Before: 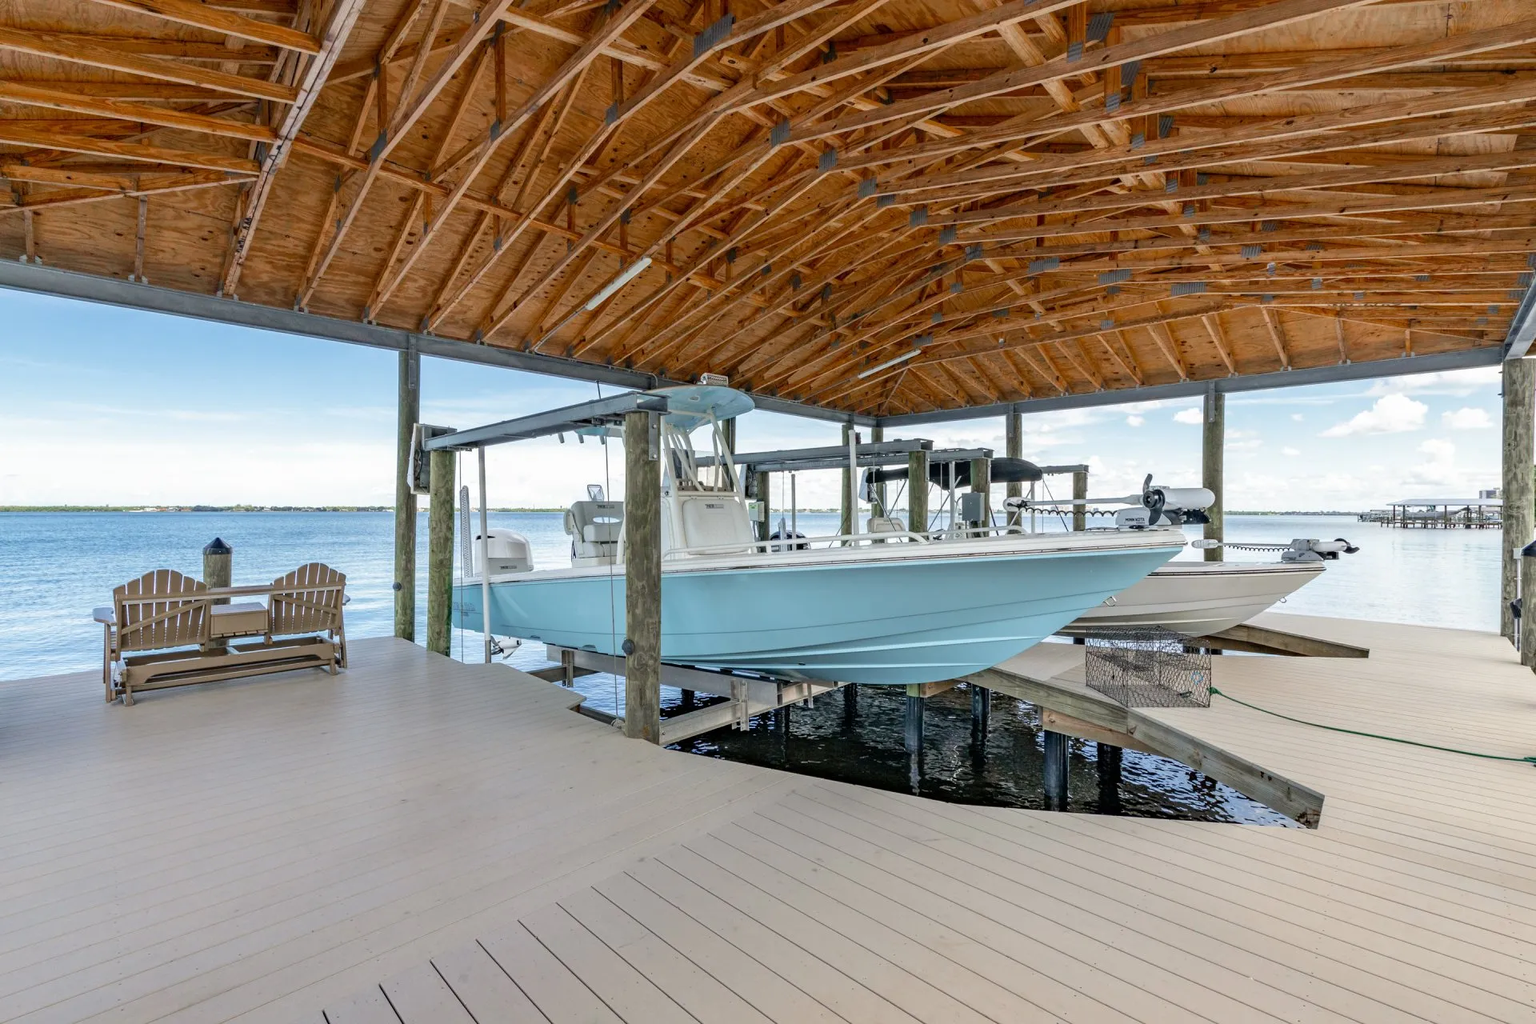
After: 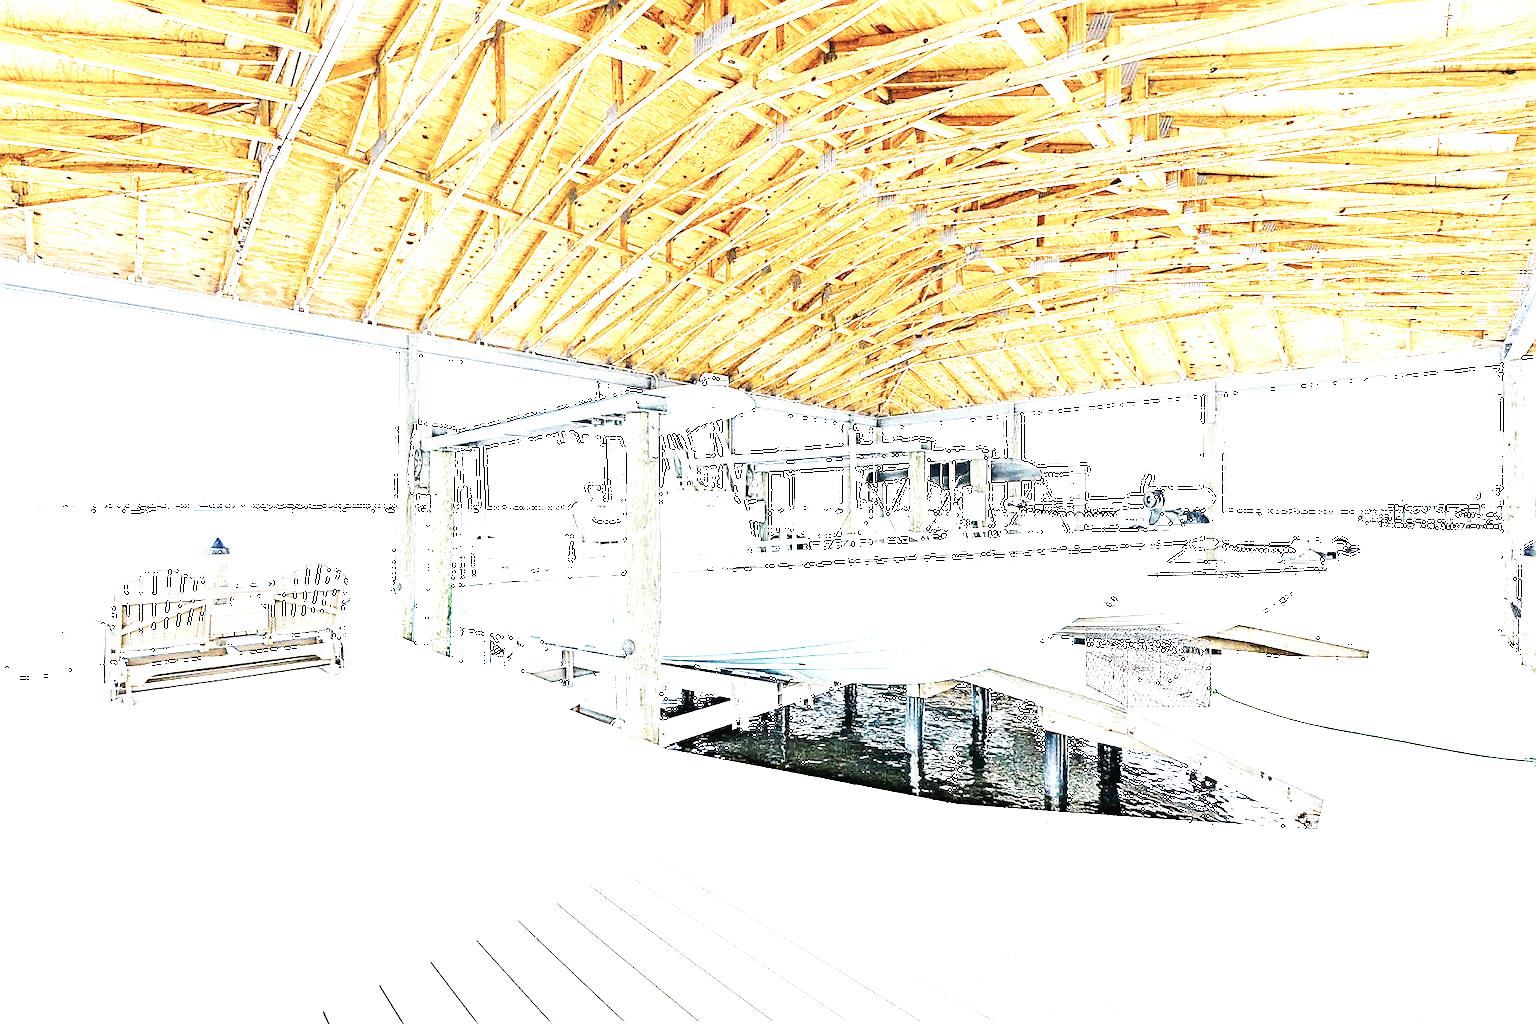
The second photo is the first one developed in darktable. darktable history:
exposure: black level correction 0.001, exposure 2.579 EV, compensate highlight preservation false
sharpen: radius 1.388, amount 1.266, threshold 0.817
color balance rgb: shadows lift › luminance -19.726%, highlights gain › luminance 14.641%, perceptual saturation grading › global saturation 0.728%, perceptual saturation grading › mid-tones 11.187%, perceptual brilliance grading › global brilliance 30.018%, global vibrance 20%
base curve: curves: ch0 [(0, 0) (0.028, 0.03) (0.121, 0.232) (0.46, 0.748) (0.859, 0.968) (1, 1)], preserve colors none
contrast brightness saturation: contrast -0.046, saturation -0.395
